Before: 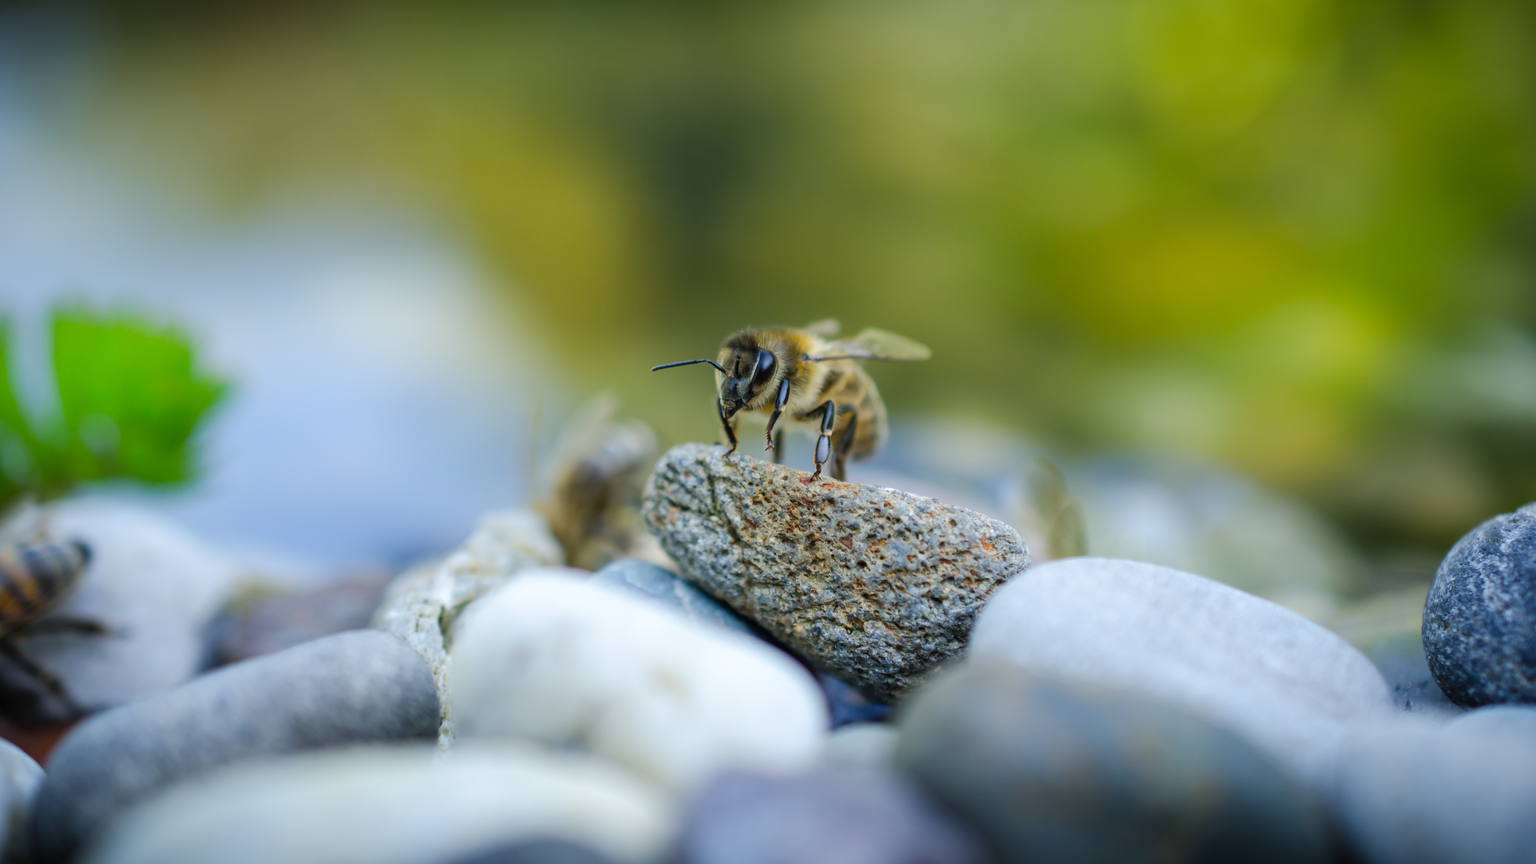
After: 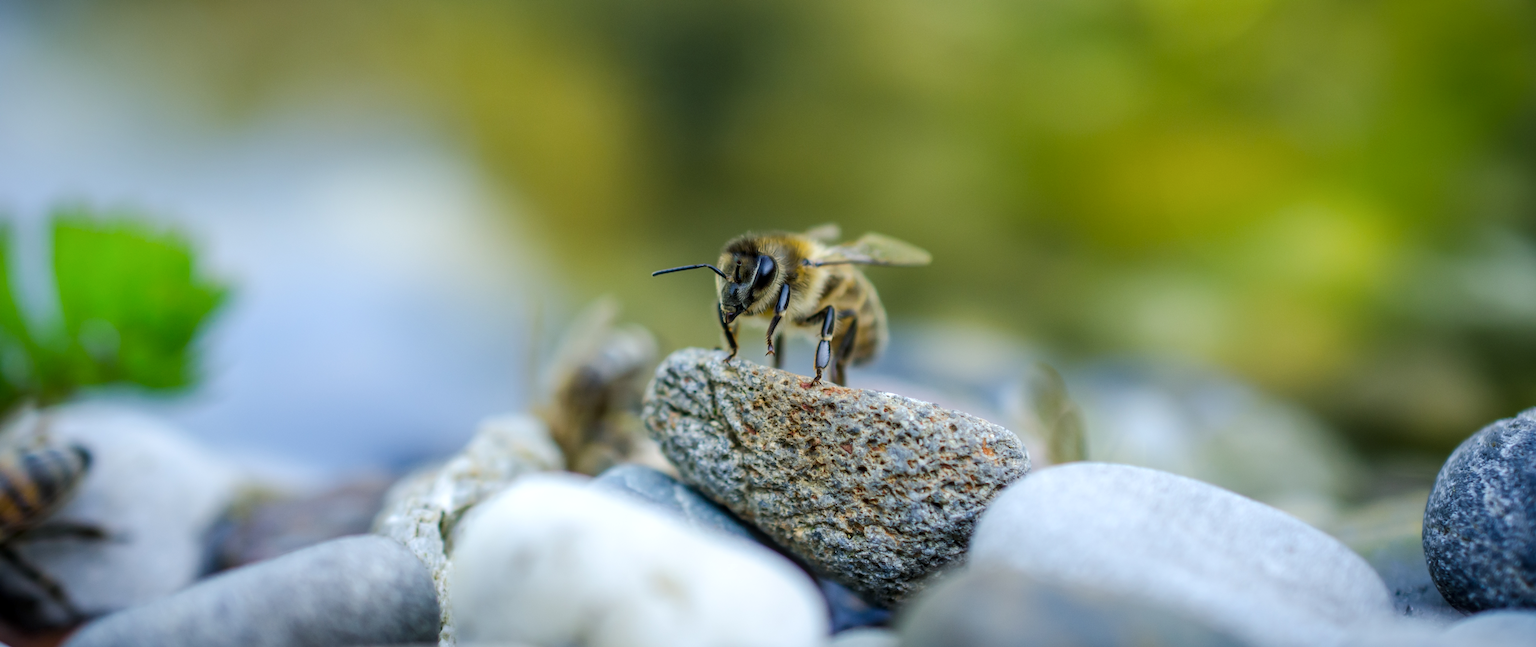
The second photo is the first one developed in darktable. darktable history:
crop: top 11.038%, bottom 13.962%
local contrast: on, module defaults
